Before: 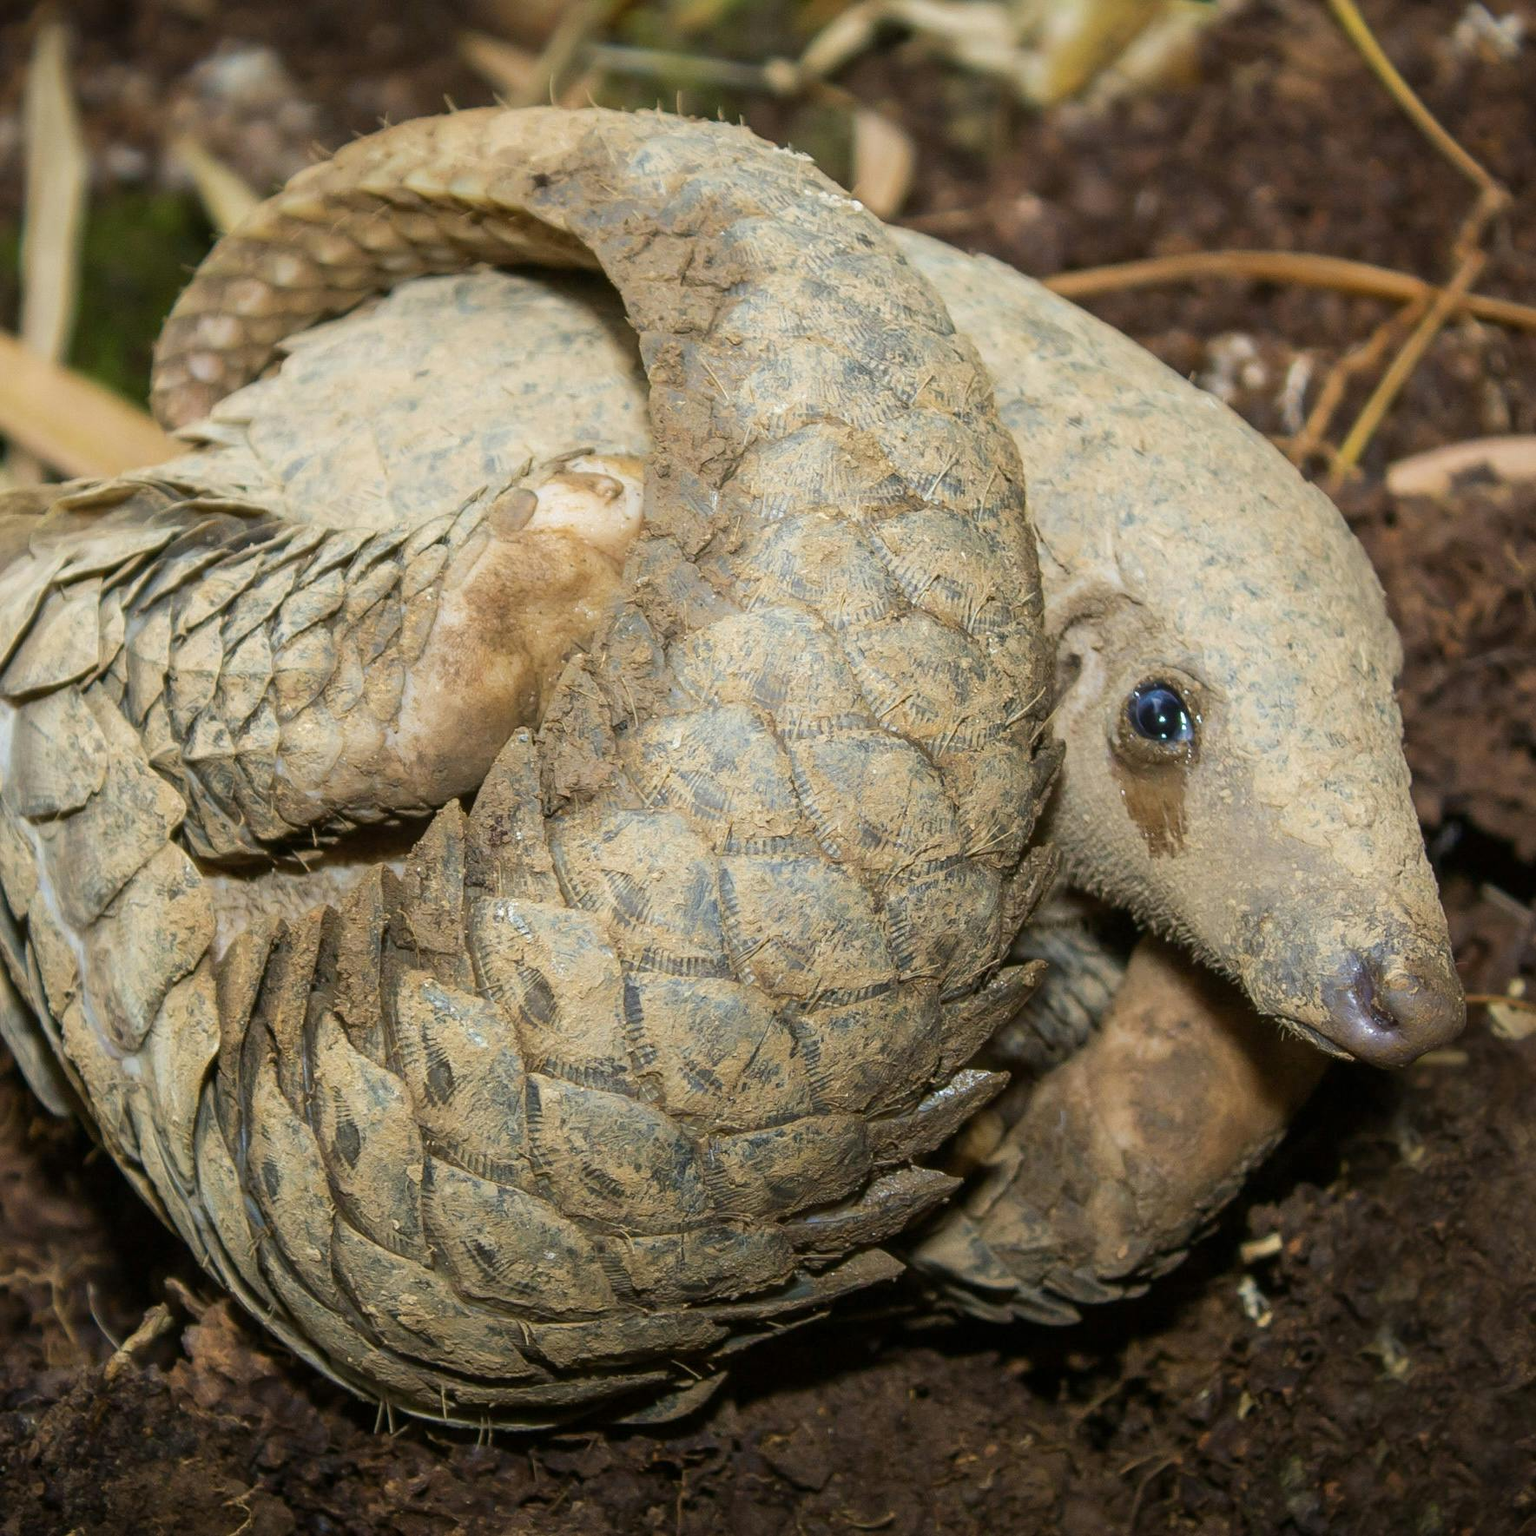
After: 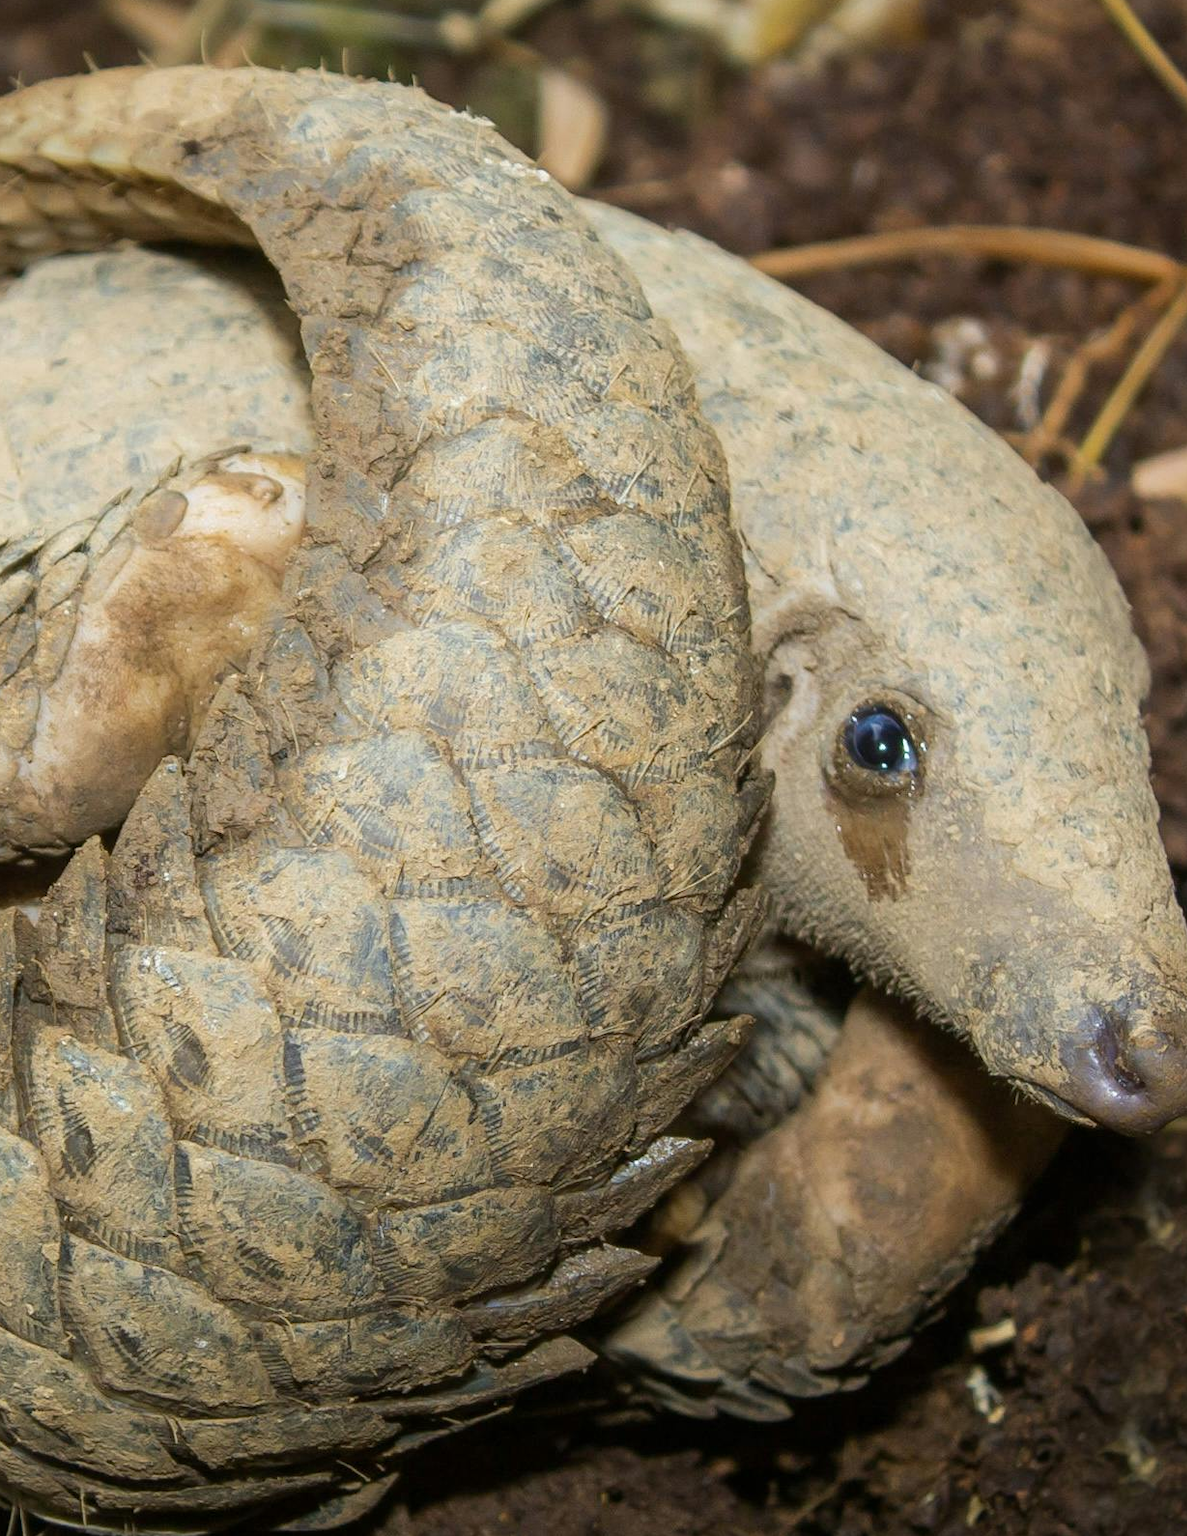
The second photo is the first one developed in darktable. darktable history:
crop and rotate: left 24.045%, top 3.162%, right 6.453%, bottom 6.926%
